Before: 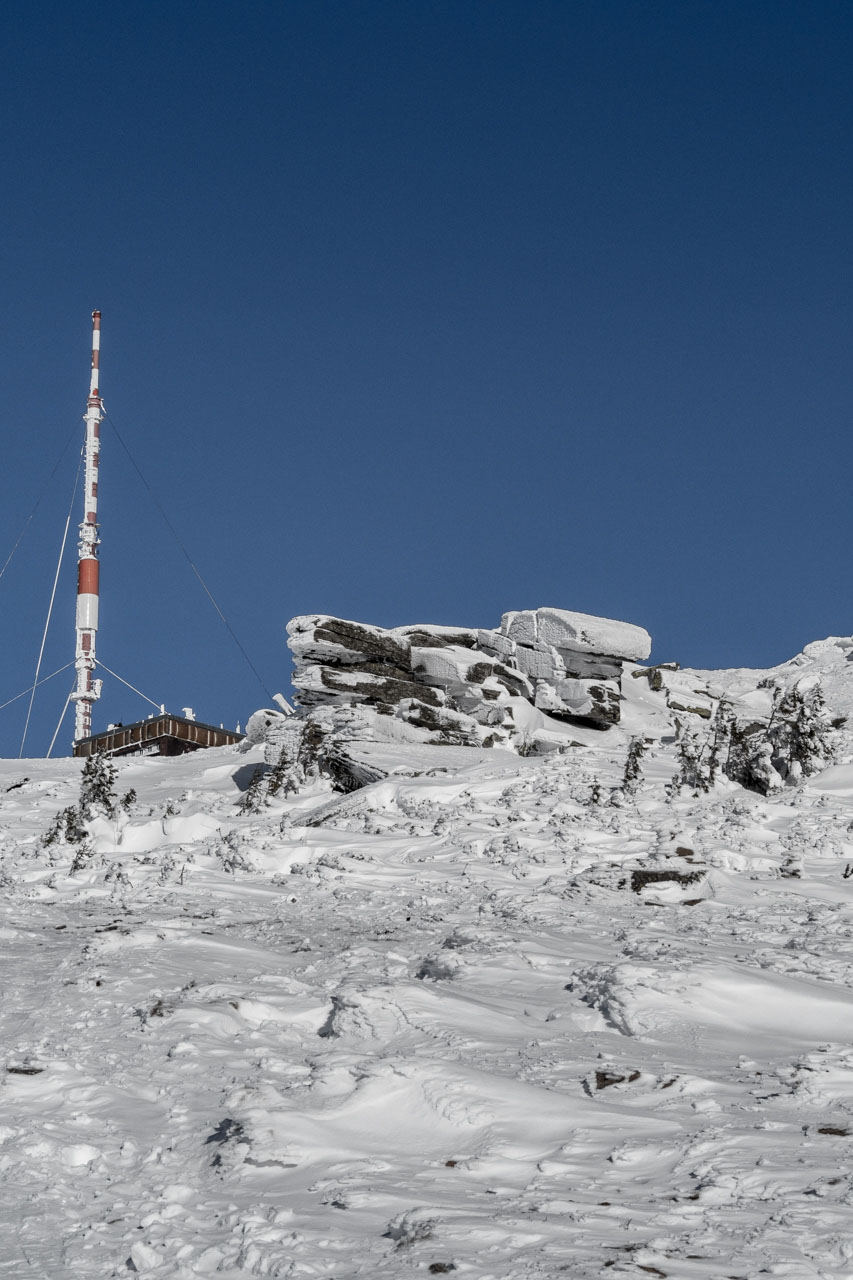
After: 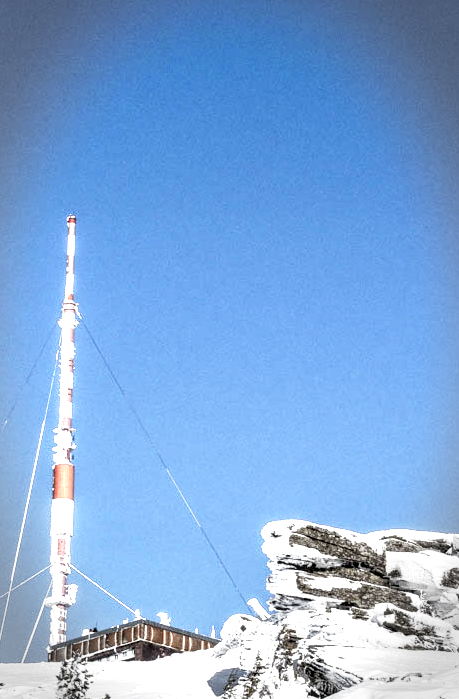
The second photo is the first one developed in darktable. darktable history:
vignetting: automatic ratio true, dithering 8-bit output, unbound false
crop and rotate: left 3.041%, top 7.473%, right 43.128%, bottom 37.896%
local contrast: detail 150%
exposure: black level correction 0.001, exposure 1.855 EV, compensate highlight preservation false
base curve: curves: ch0 [(0, 0) (0.688, 0.865) (1, 1)], preserve colors none
